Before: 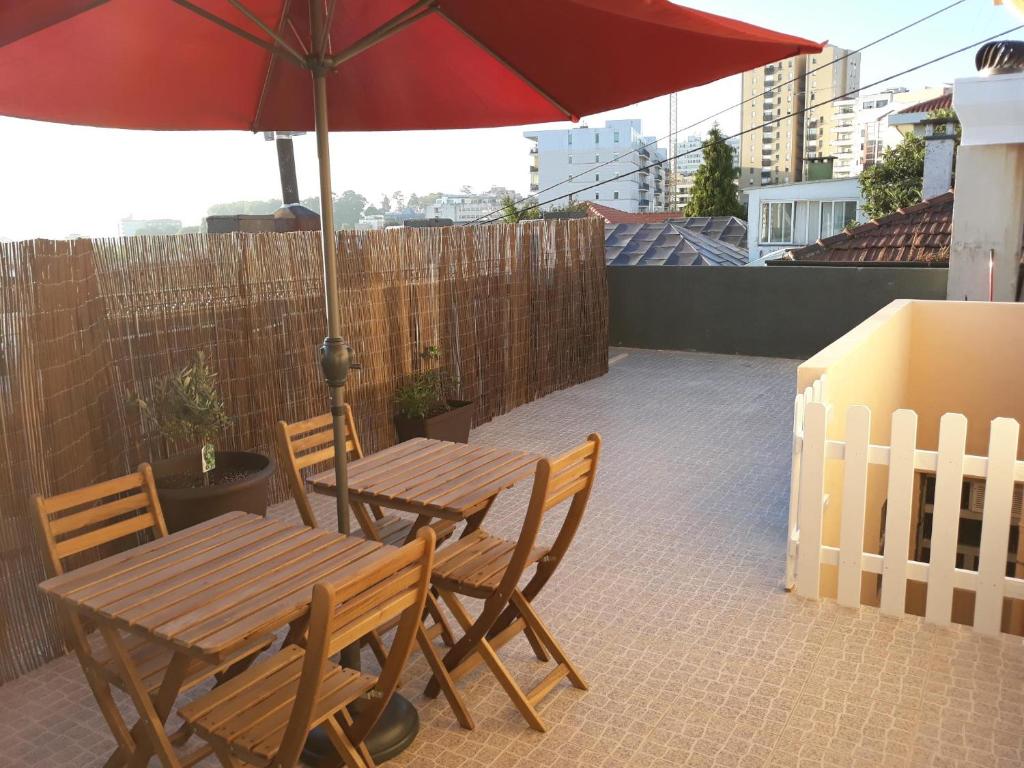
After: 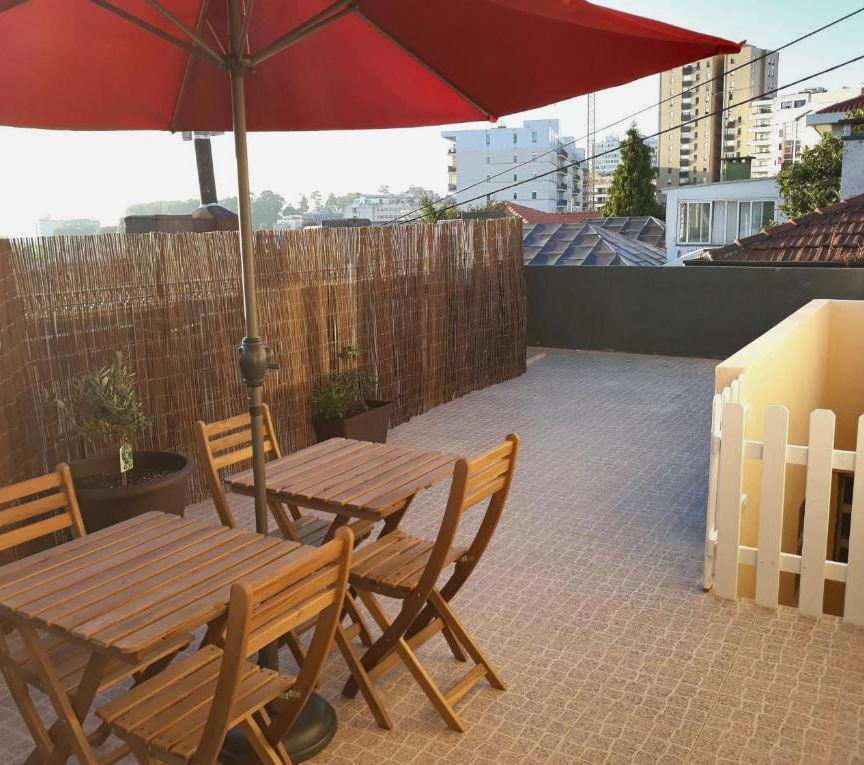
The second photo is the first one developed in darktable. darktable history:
crop: left 8.026%, right 7.374%
shadows and highlights: white point adjustment -3.64, highlights -63.34, highlights color adjustment 42%, soften with gaussian
